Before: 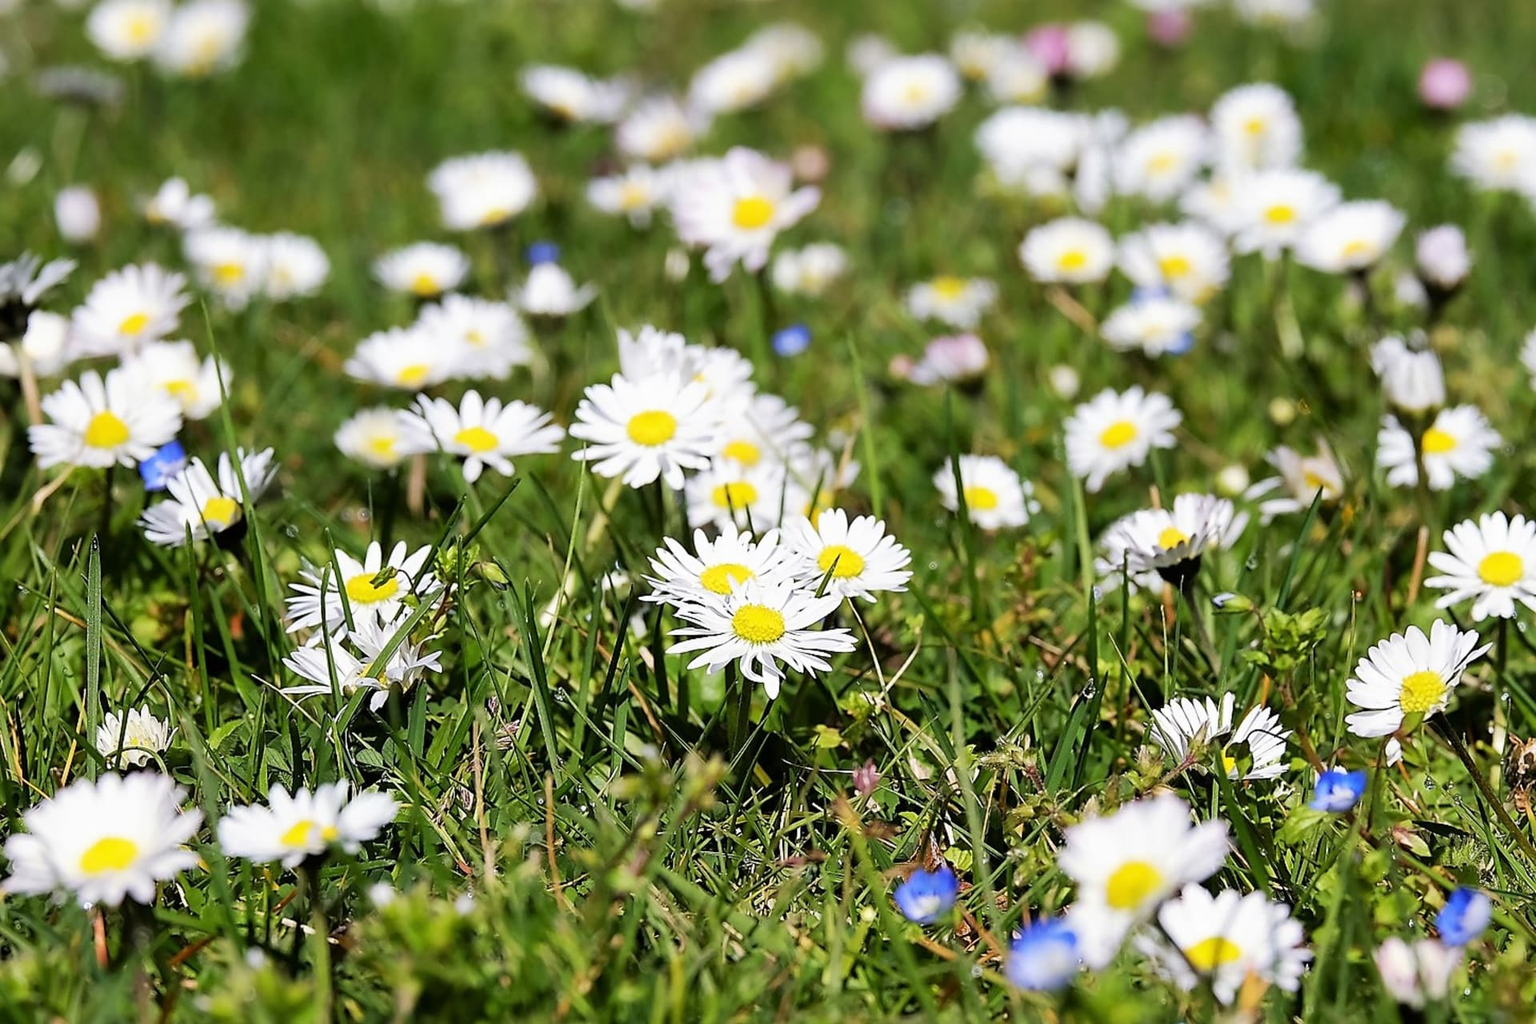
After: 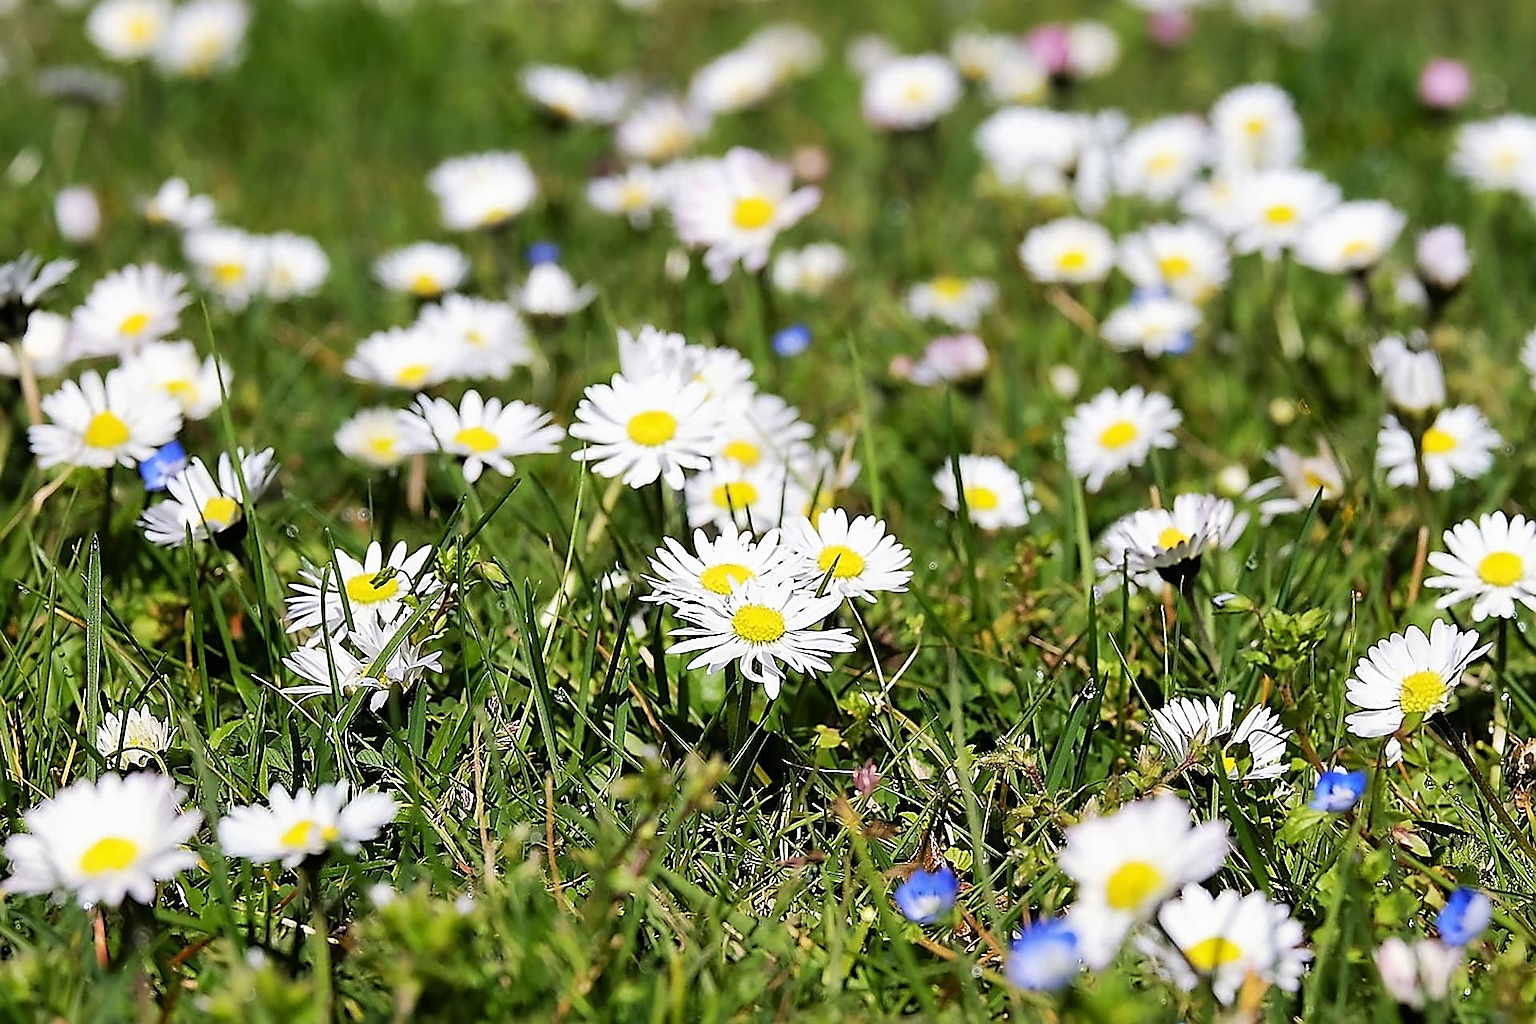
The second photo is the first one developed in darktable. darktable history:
sharpen: radius 1.355, amount 1.266, threshold 0.68
